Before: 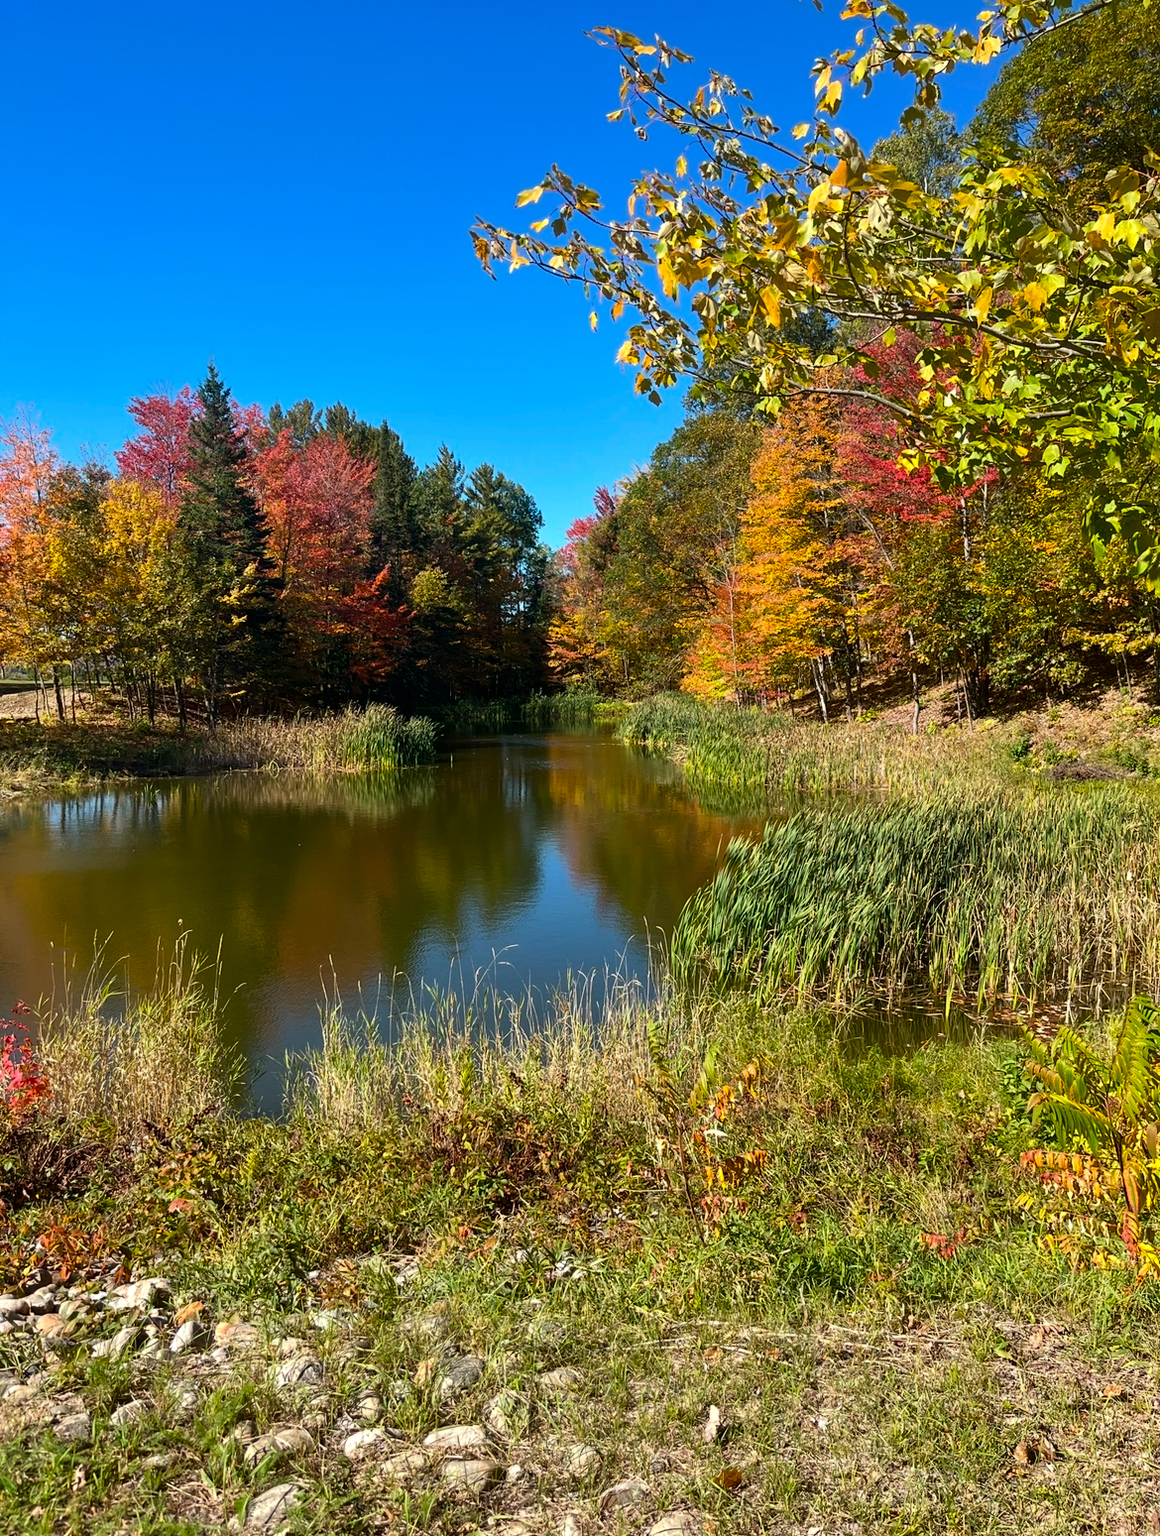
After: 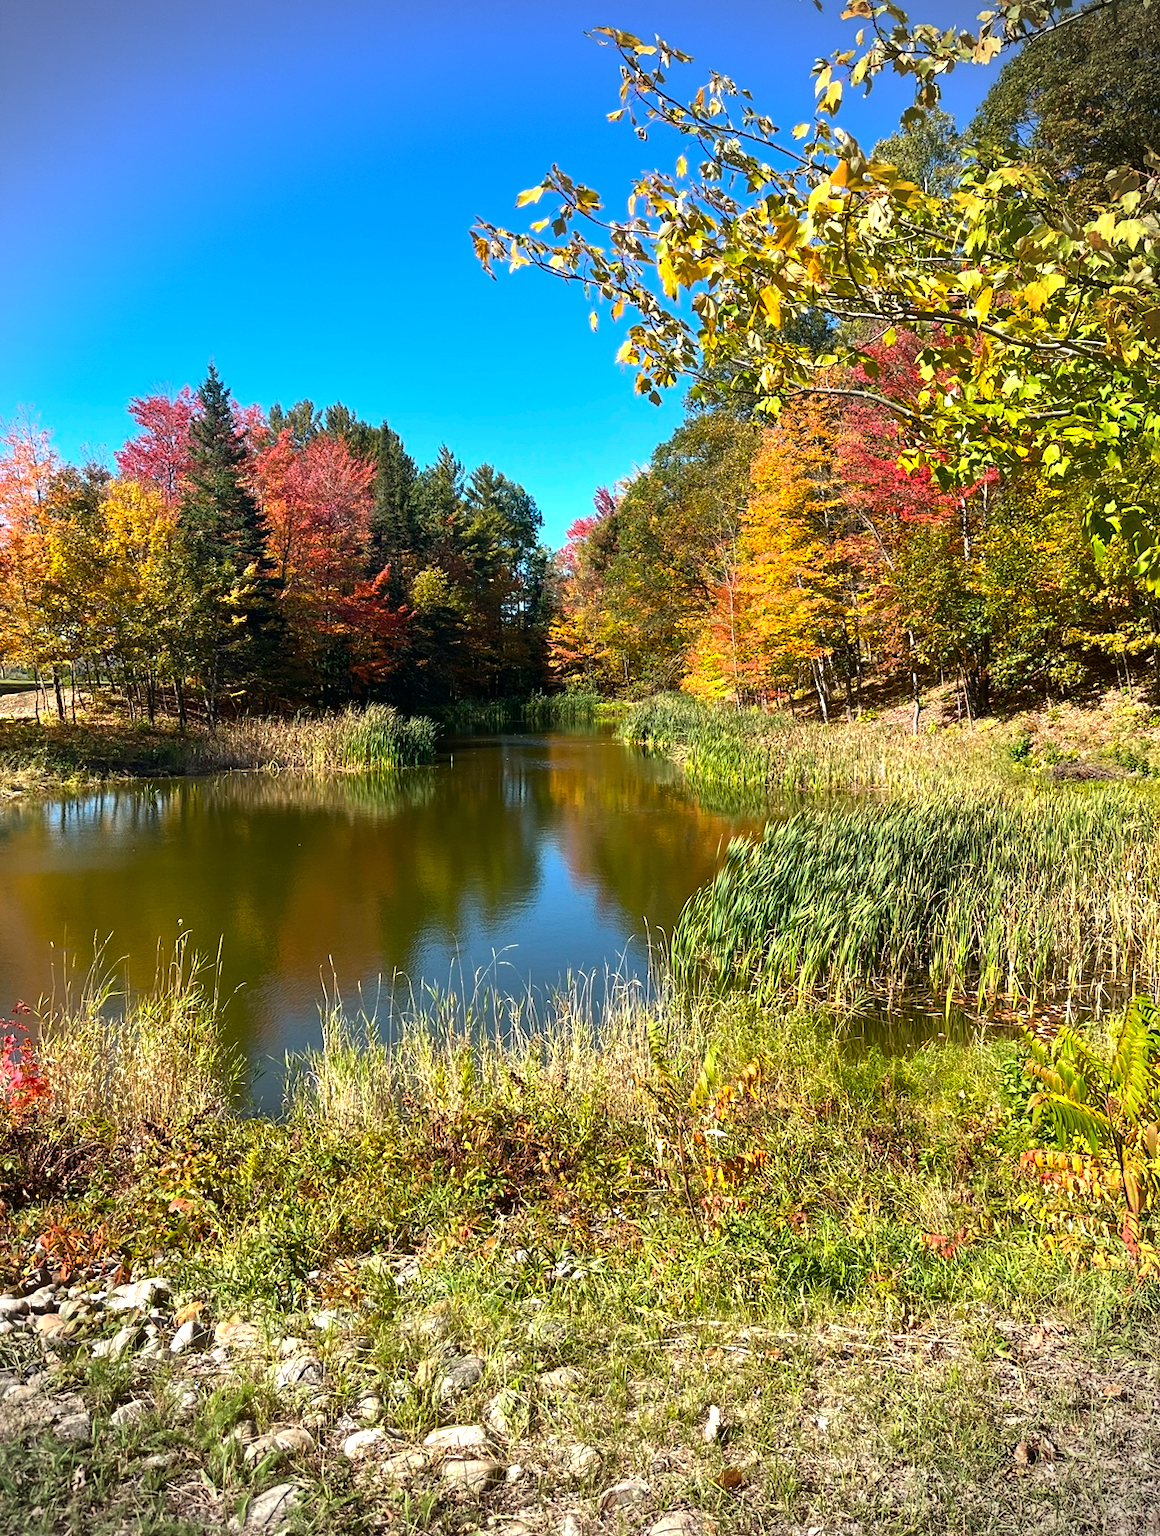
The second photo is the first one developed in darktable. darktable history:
exposure: exposure 0.602 EV, compensate highlight preservation false
vignetting: brightness -0.526, saturation -0.507, dithering 8-bit output
tone equalizer: on, module defaults
